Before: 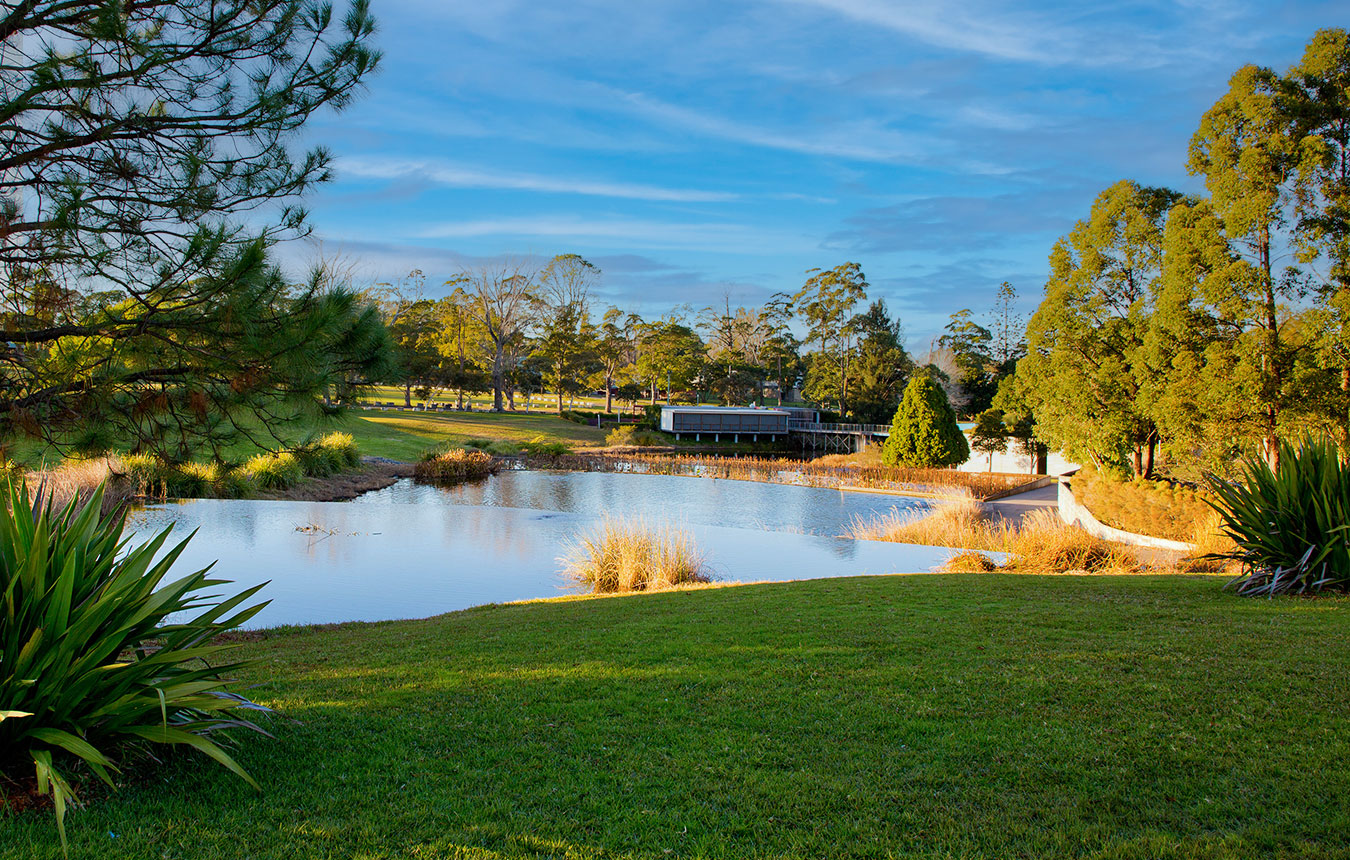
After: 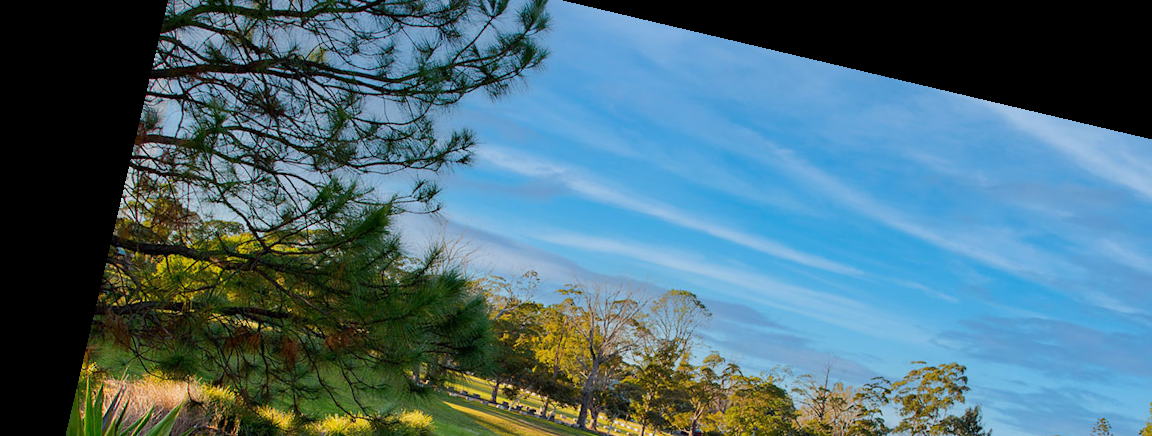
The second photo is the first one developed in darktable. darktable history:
rotate and perspective: rotation 13.27°, automatic cropping off
crop: left 0.579%, top 7.627%, right 23.167%, bottom 54.275%
